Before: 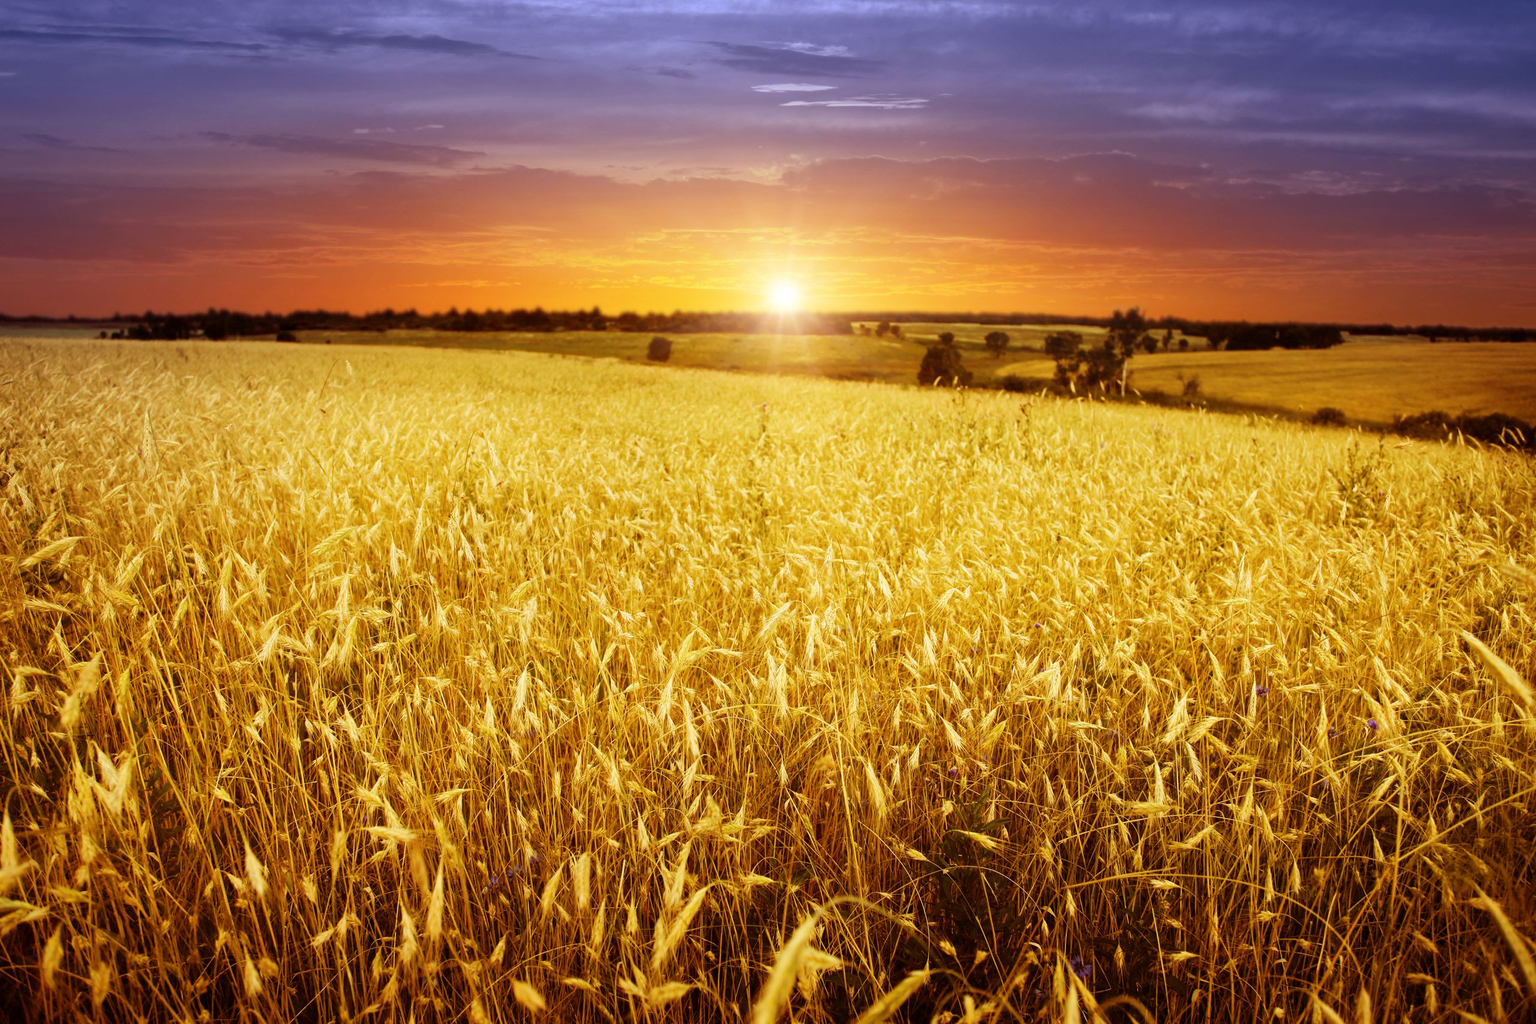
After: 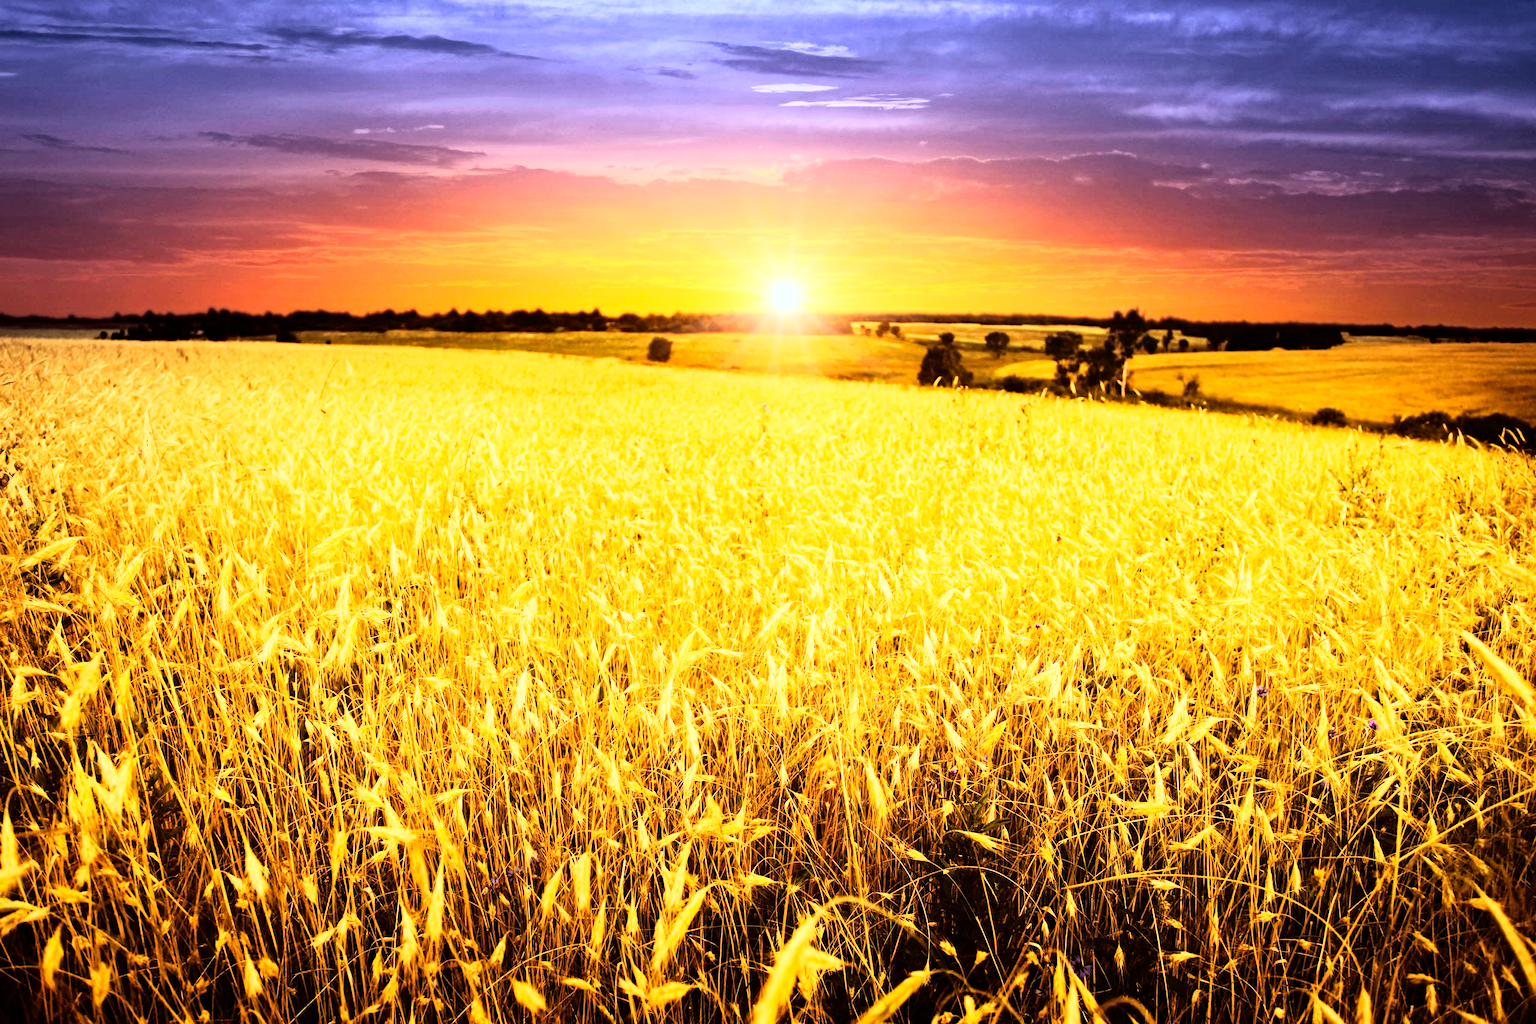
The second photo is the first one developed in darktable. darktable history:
rgb curve: curves: ch0 [(0, 0) (0.21, 0.15) (0.24, 0.21) (0.5, 0.75) (0.75, 0.96) (0.89, 0.99) (1, 1)]; ch1 [(0, 0.02) (0.21, 0.13) (0.25, 0.2) (0.5, 0.67) (0.75, 0.9) (0.89, 0.97) (1, 1)]; ch2 [(0, 0.02) (0.21, 0.13) (0.25, 0.2) (0.5, 0.67) (0.75, 0.9) (0.89, 0.97) (1, 1)], compensate middle gray true
haze removal: strength 0.29, distance 0.25, compatibility mode true, adaptive false
